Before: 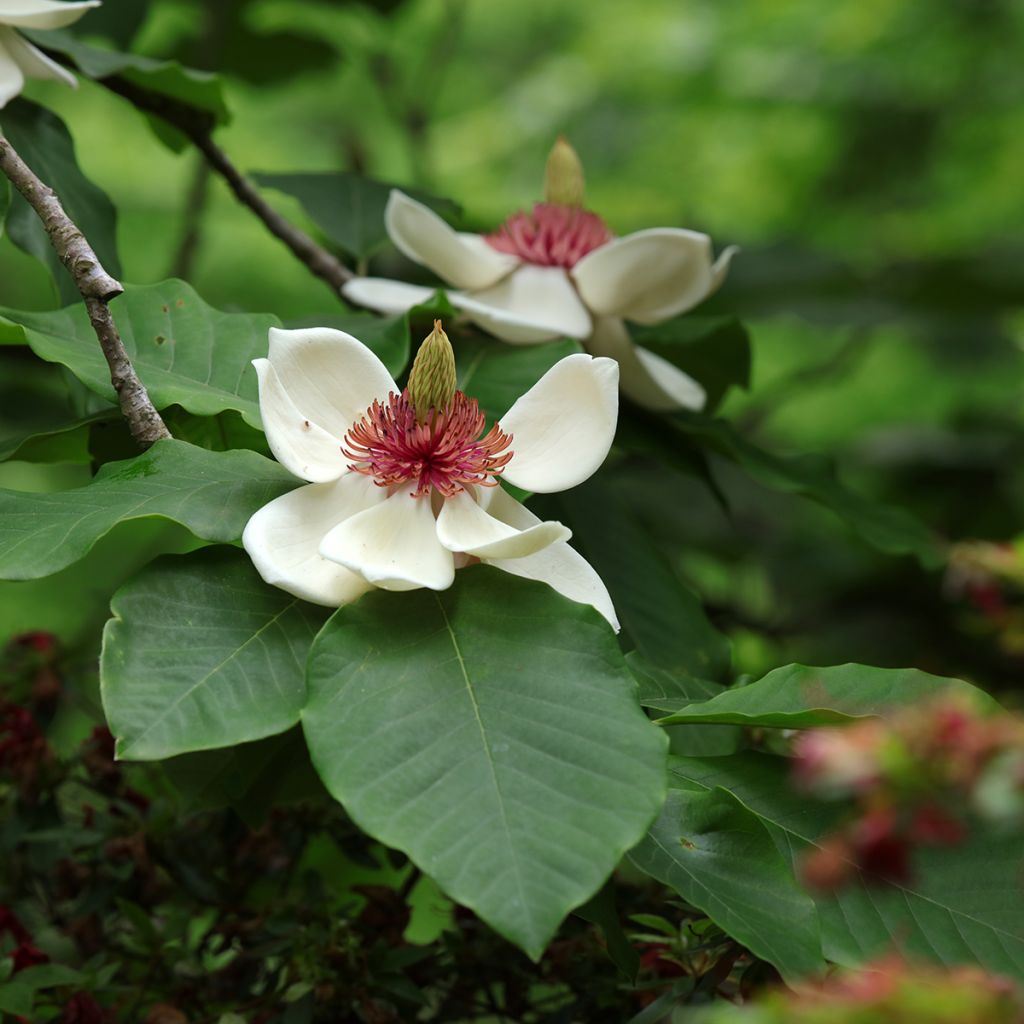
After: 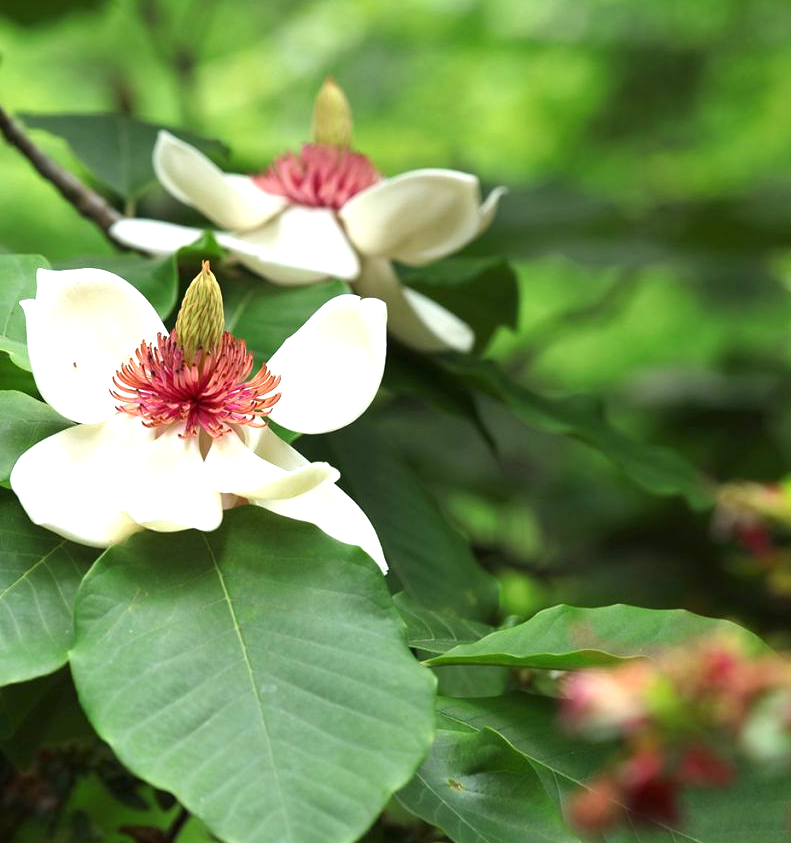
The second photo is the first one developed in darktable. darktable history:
exposure: black level correction 0, exposure 1.107 EV, compensate highlight preservation false
crop: left 22.69%, top 5.826%, bottom 11.787%
